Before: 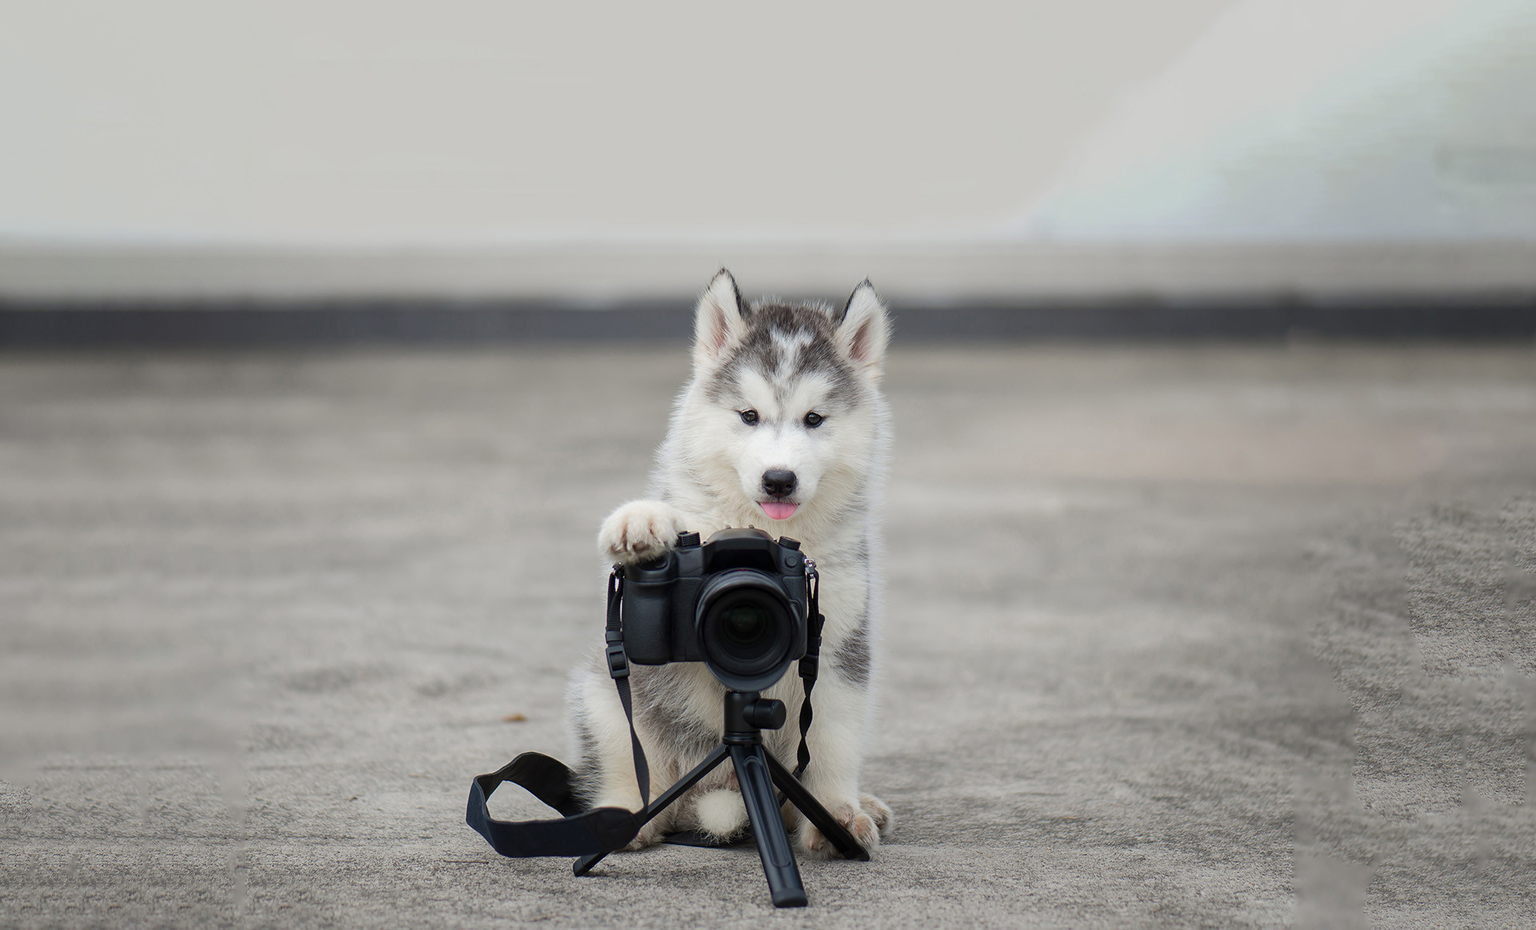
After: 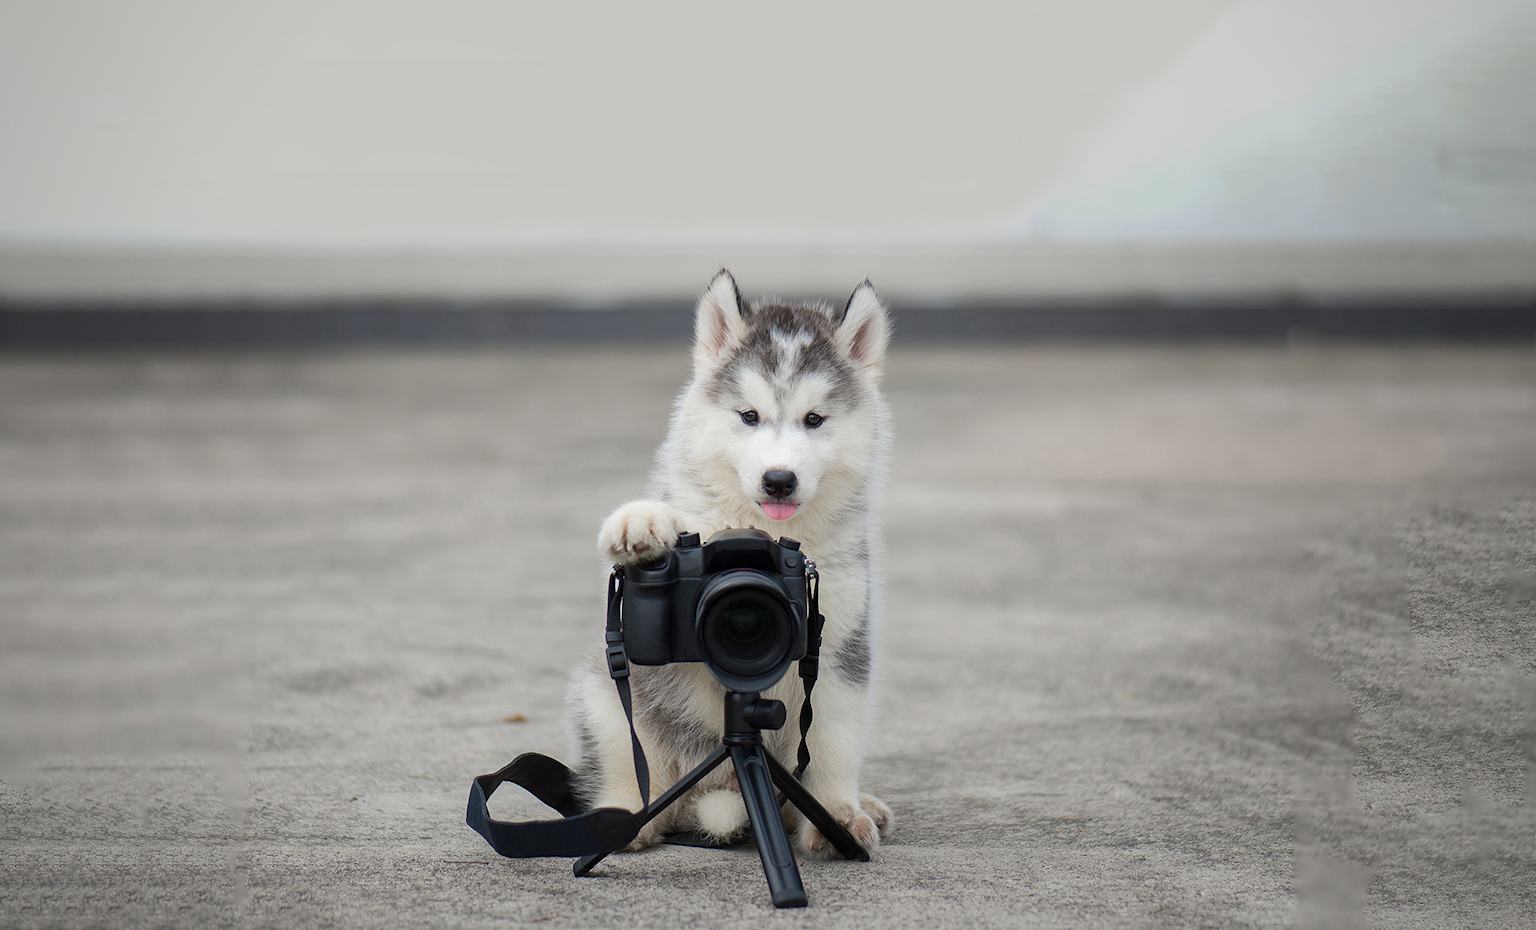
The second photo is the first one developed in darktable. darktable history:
rotate and perspective: automatic cropping off
vignetting: fall-off radius 81.94%
